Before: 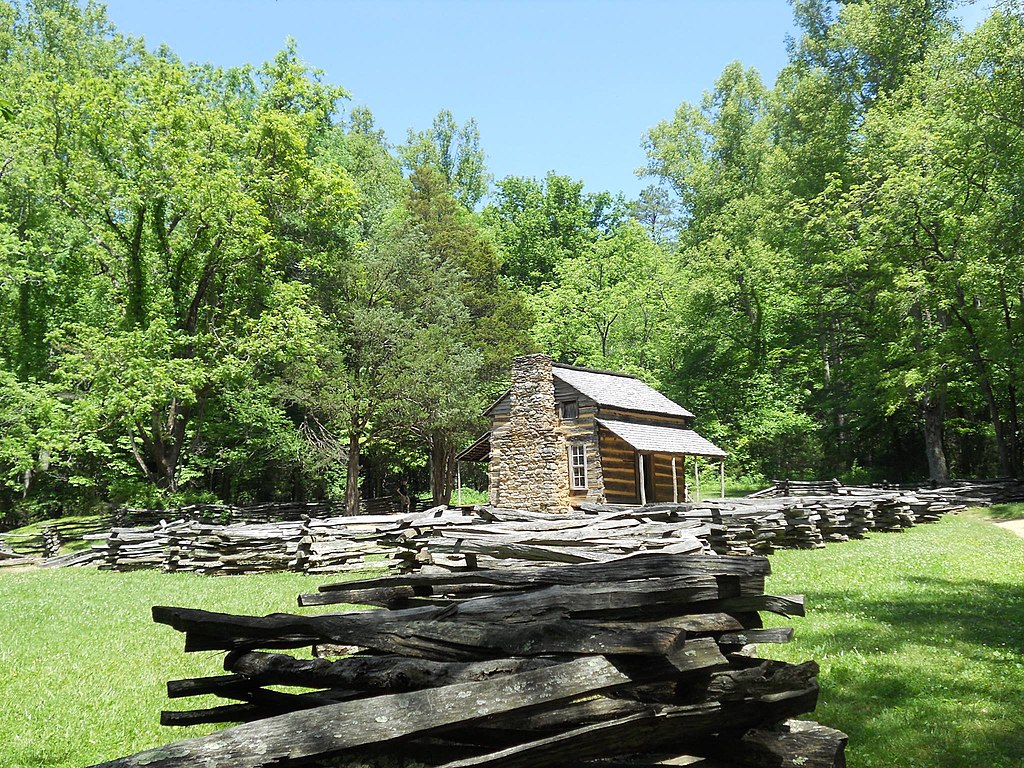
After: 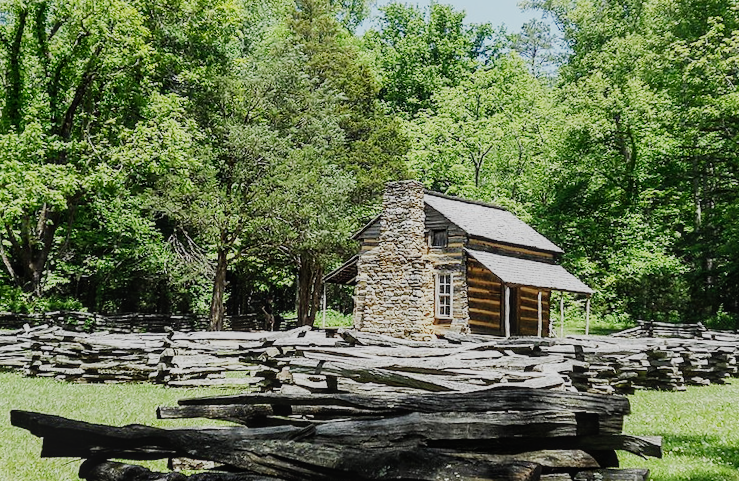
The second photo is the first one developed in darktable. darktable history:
sigmoid: skew -0.2, preserve hue 0%, red attenuation 0.1, red rotation 0.035, green attenuation 0.1, green rotation -0.017, blue attenuation 0.15, blue rotation -0.052, base primaries Rec2020
local contrast: detail 117%
crop and rotate: angle -3.37°, left 9.79%, top 20.73%, right 12.42%, bottom 11.82%
